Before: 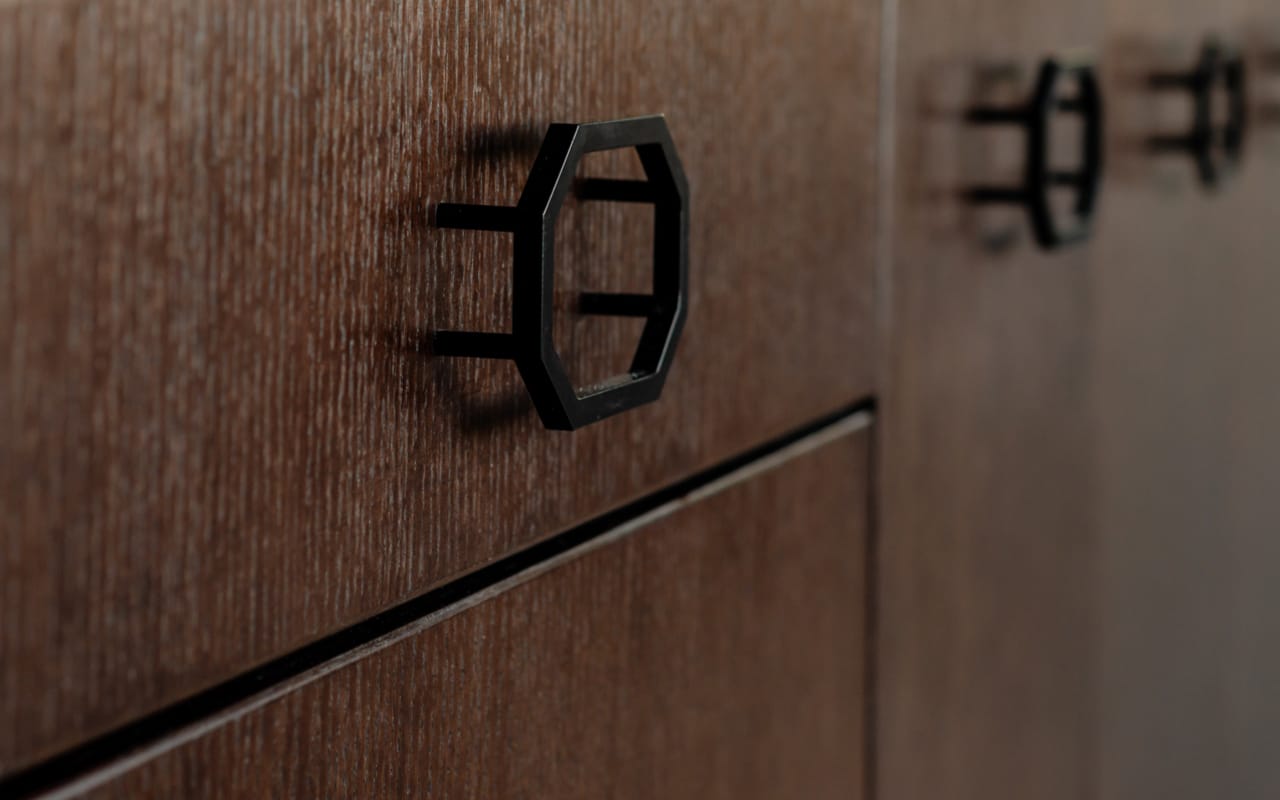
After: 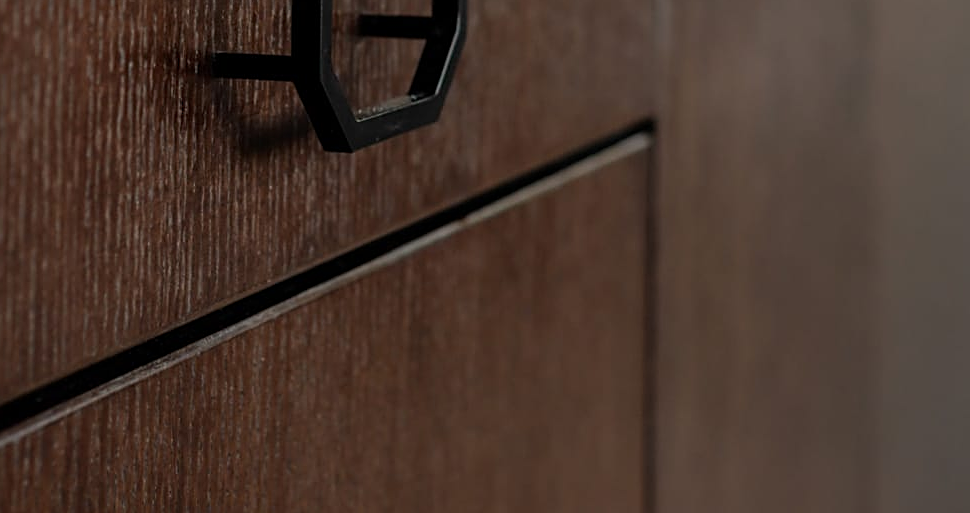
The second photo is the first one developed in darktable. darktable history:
crop and rotate: left 17.337%, top 34.81%, right 6.824%, bottom 1.039%
color balance rgb: shadows lift › hue 87.5°, highlights gain › chroma 0.121%, highlights gain › hue 330.5°, perceptual saturation grading › global saturation 0.412%
sharpen: amount 0.492
